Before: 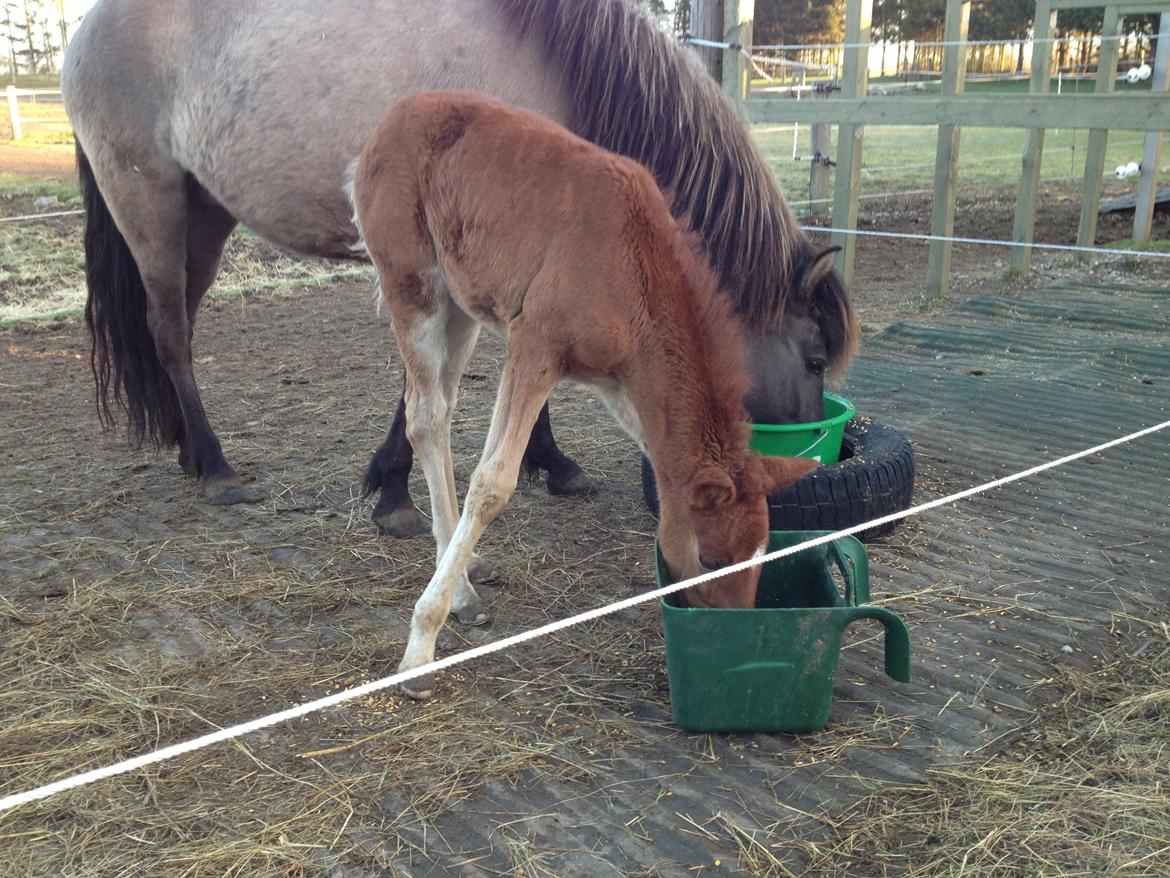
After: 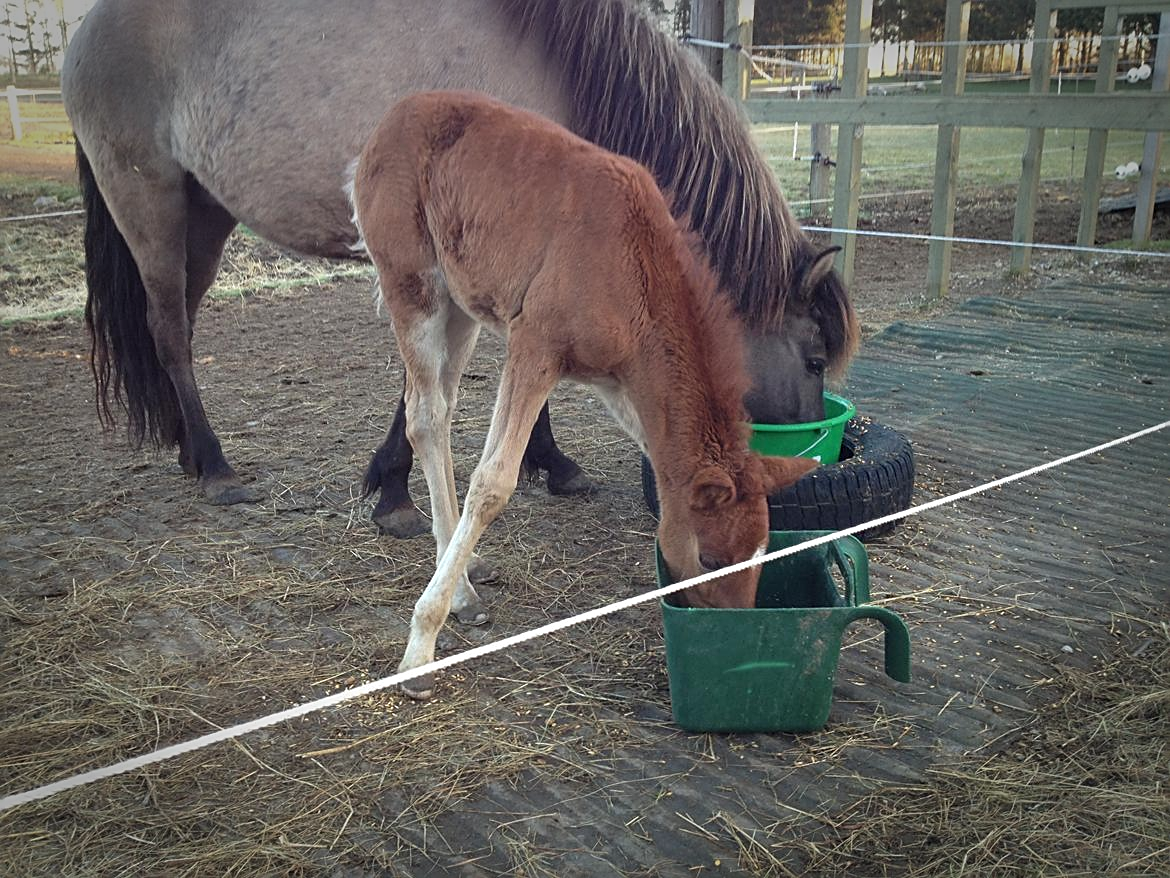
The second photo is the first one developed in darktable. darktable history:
sharpen: on, module defaults
vignetting: fall-off start 70.97%, brightness -0.584, saturation -0.118, width/height ratio 1.333
